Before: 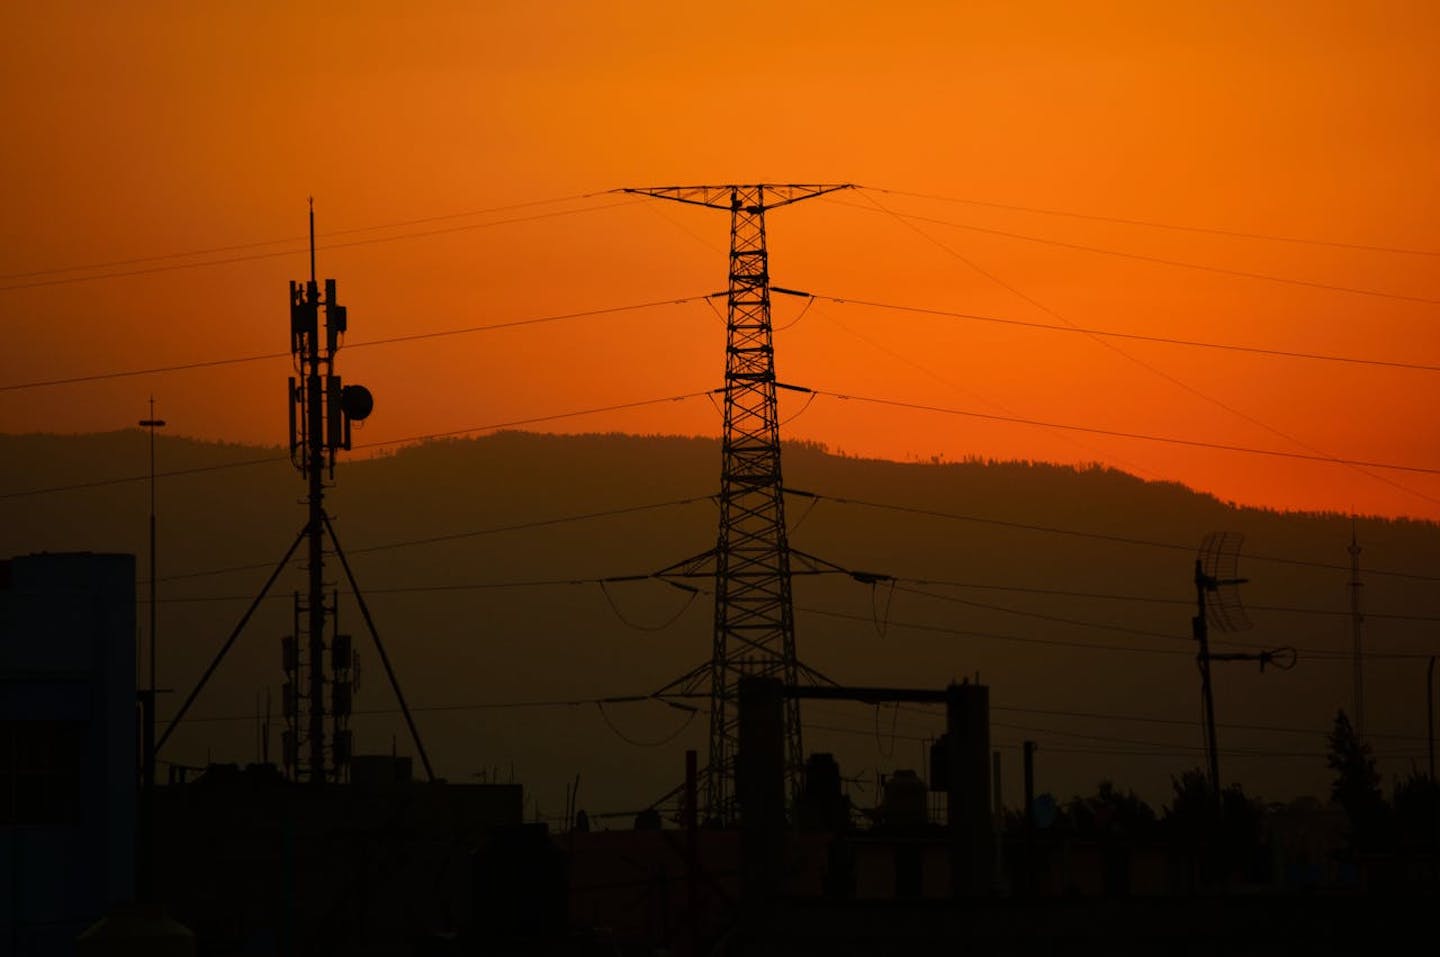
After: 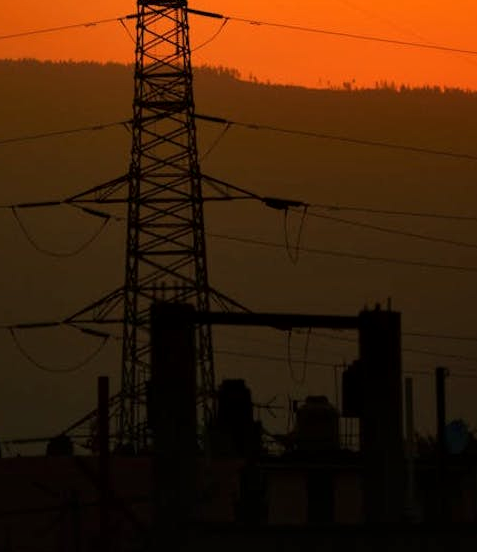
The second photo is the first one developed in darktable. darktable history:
crop: left 40.878%, top 39.176%, right 25.993%, bottom 3.081%
local contrast: mode bilateral grid, contrast 20, coarseness 50, detail 120%, midtone range 0.2
exposure: exposure 0.191 EV, compensate highlight preservation false
